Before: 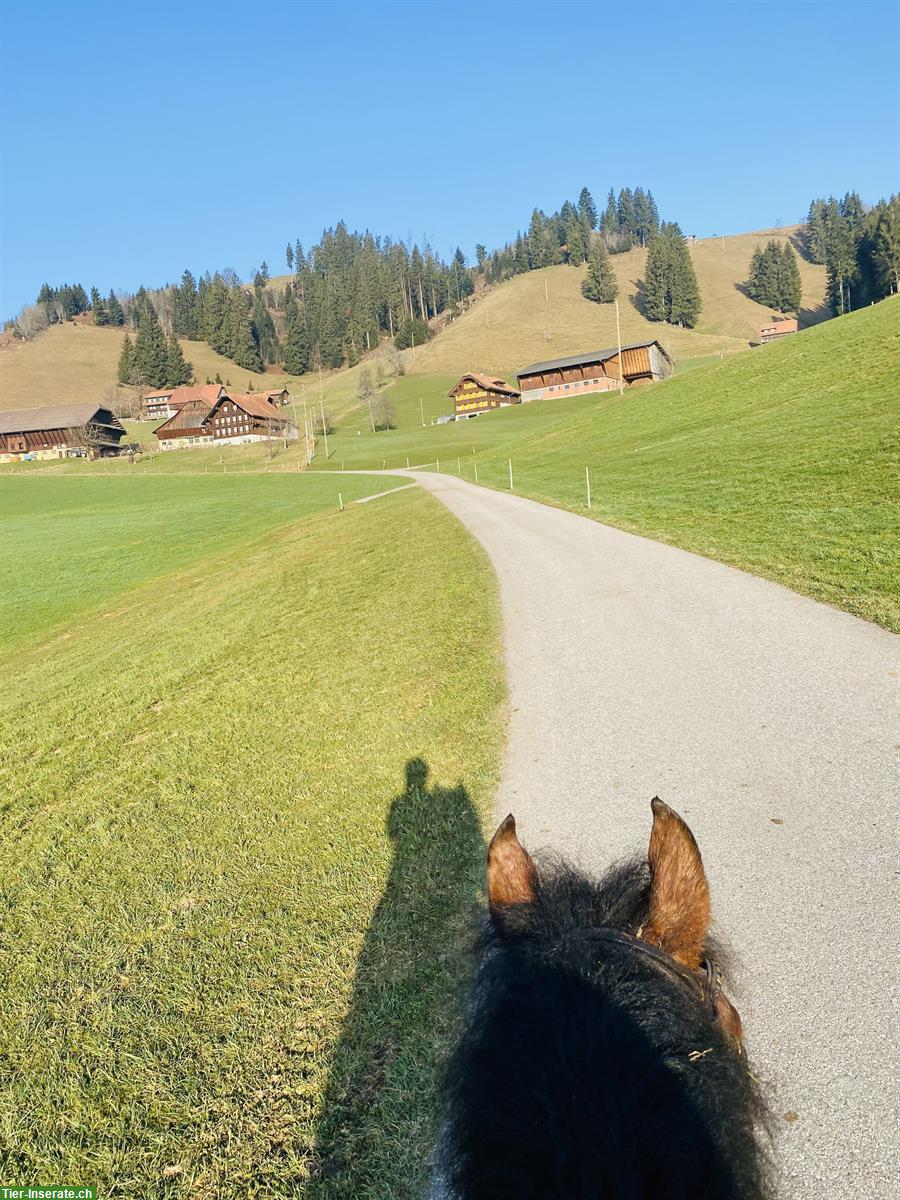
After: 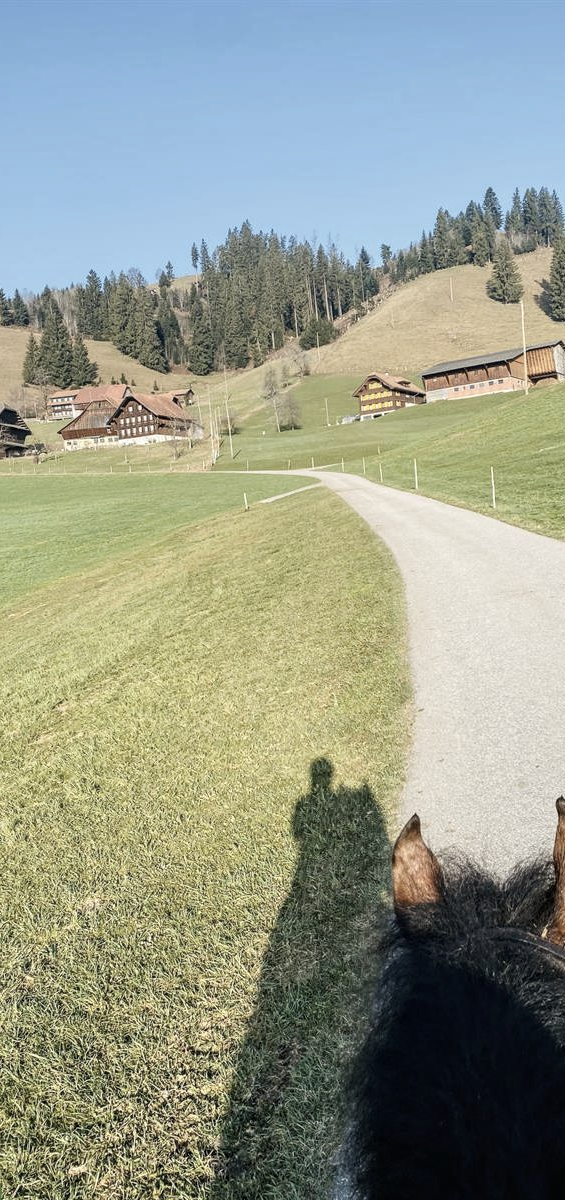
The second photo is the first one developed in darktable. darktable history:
crop: left 10.644%, right 26.528%
contrast brightness saturation: contrast 0.1, saturation -0.36
local contrast: on, module defaults
